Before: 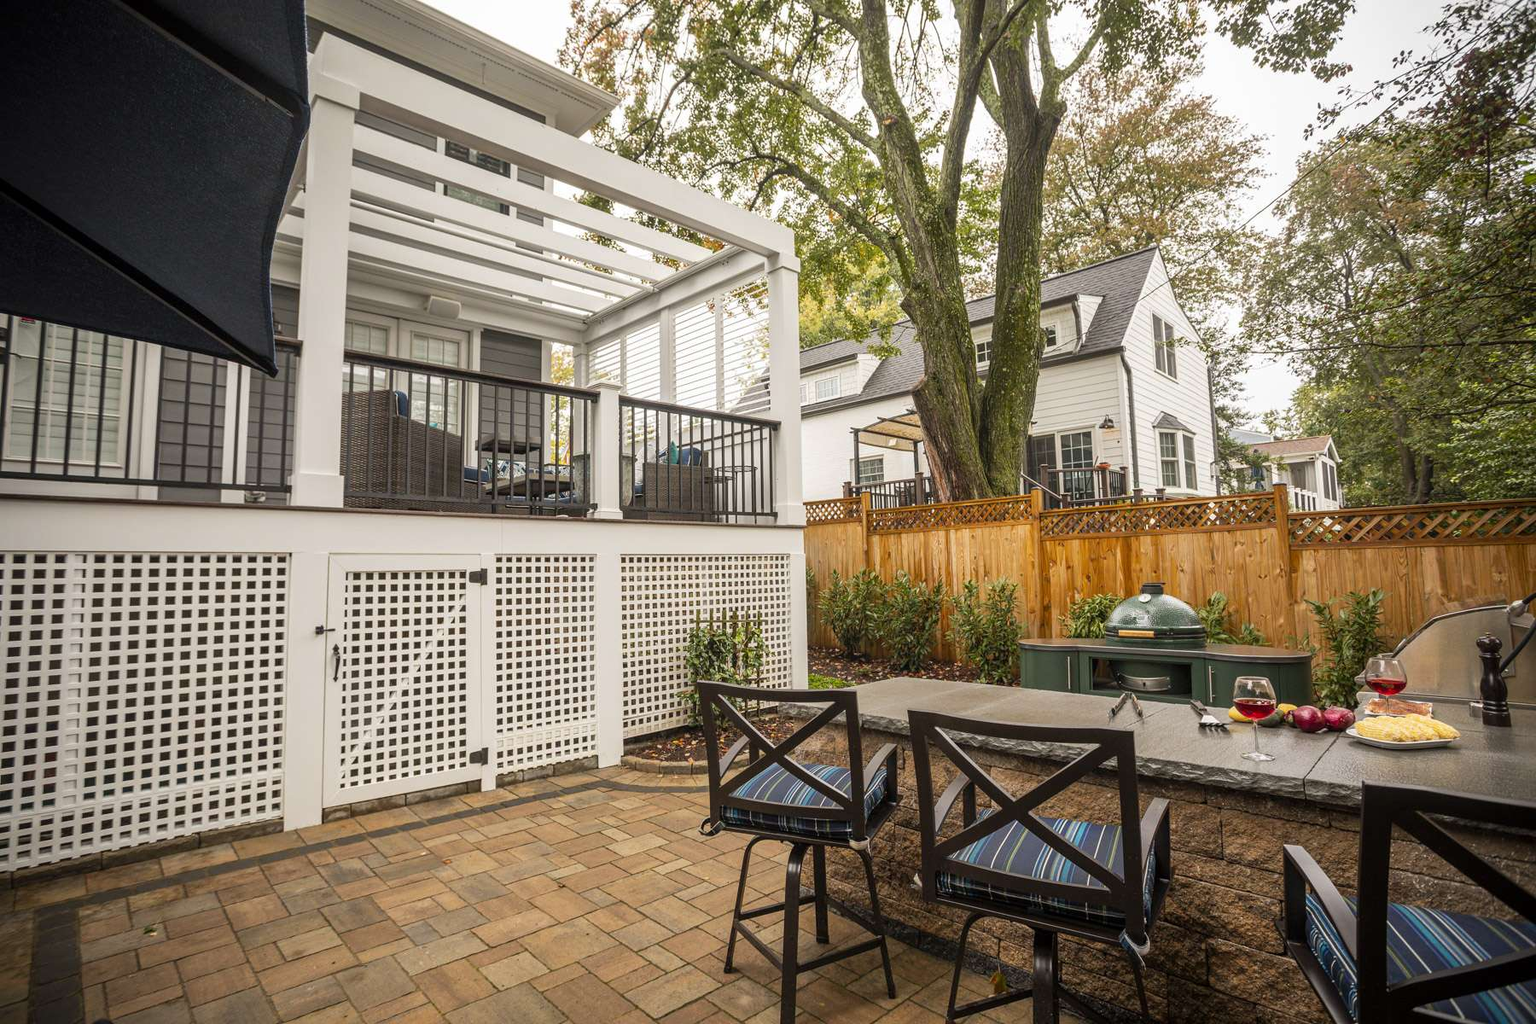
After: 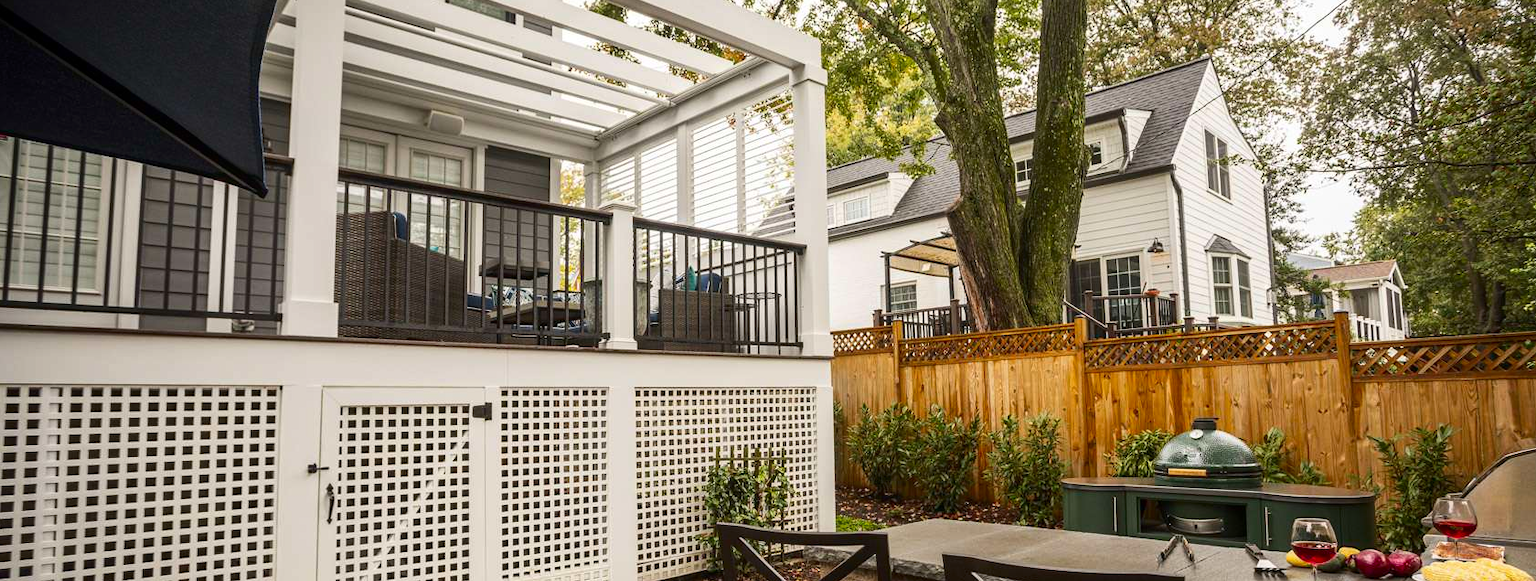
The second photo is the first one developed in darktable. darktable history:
crop: left 1.85%, top 18.896%, right 4.784%, bottom 28.087%
contrast brightness saturation: contrast 0.131, brightness -0.064, saturation 0.151
